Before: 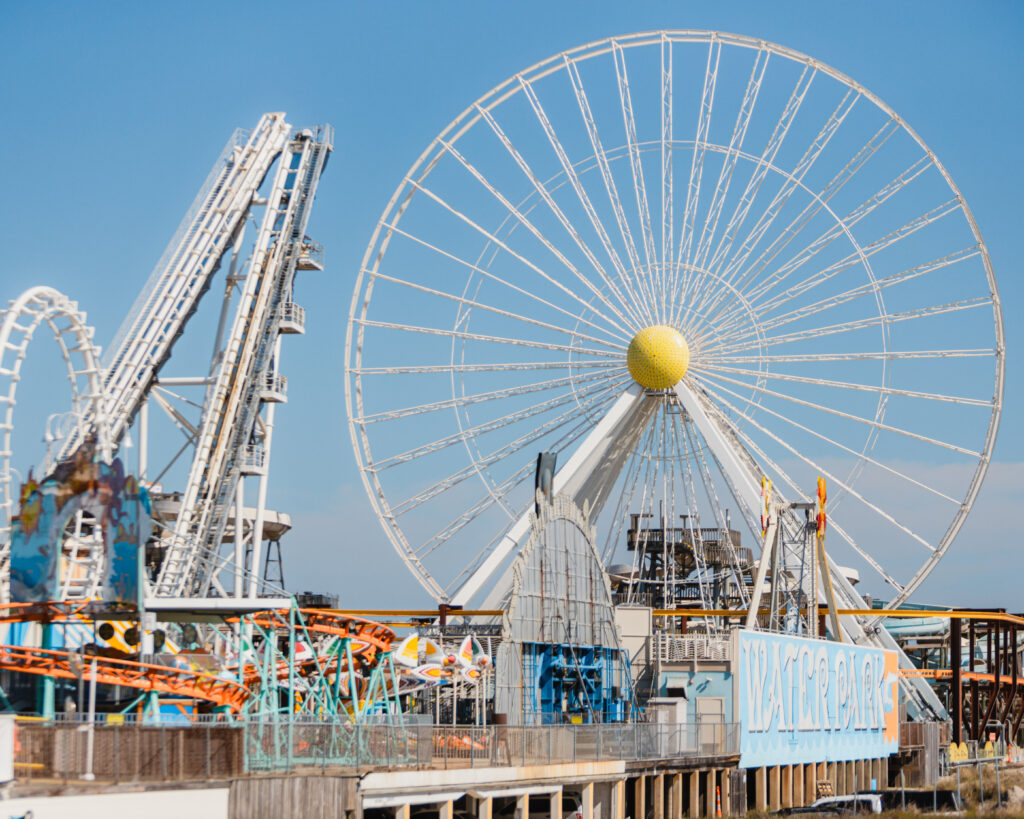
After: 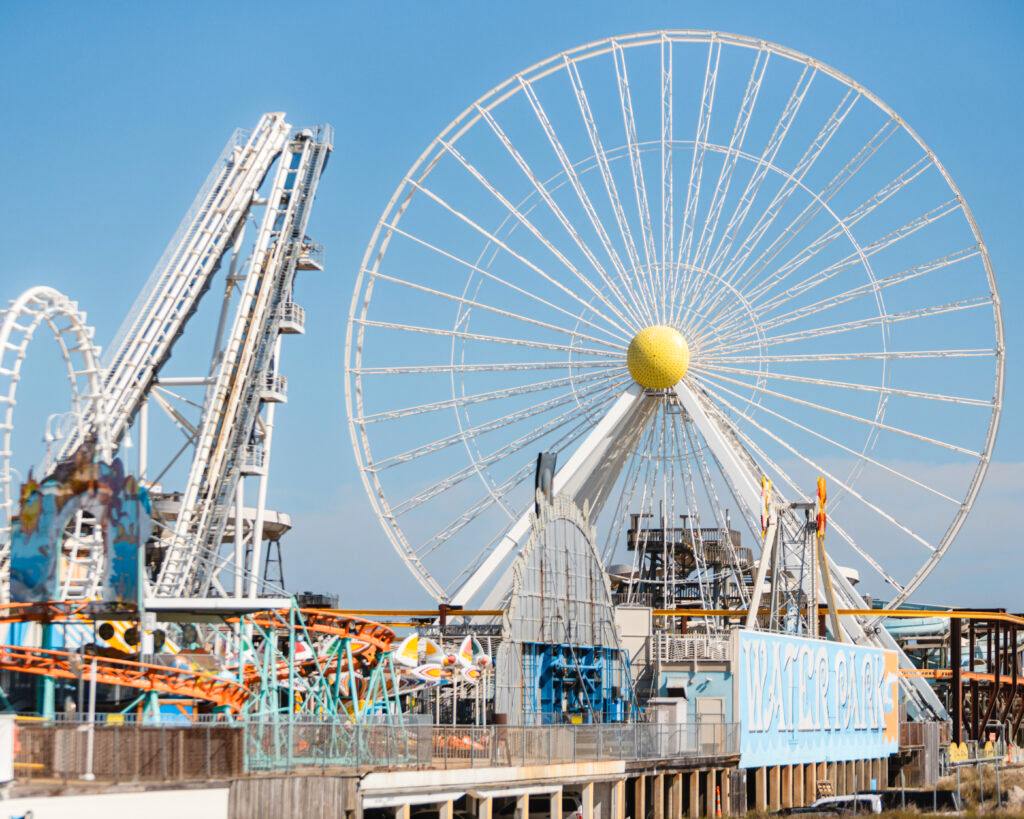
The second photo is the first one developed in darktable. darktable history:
exposure: exposure 0.206 EV, compensate exposure bias true, compensate highlight preservation false
